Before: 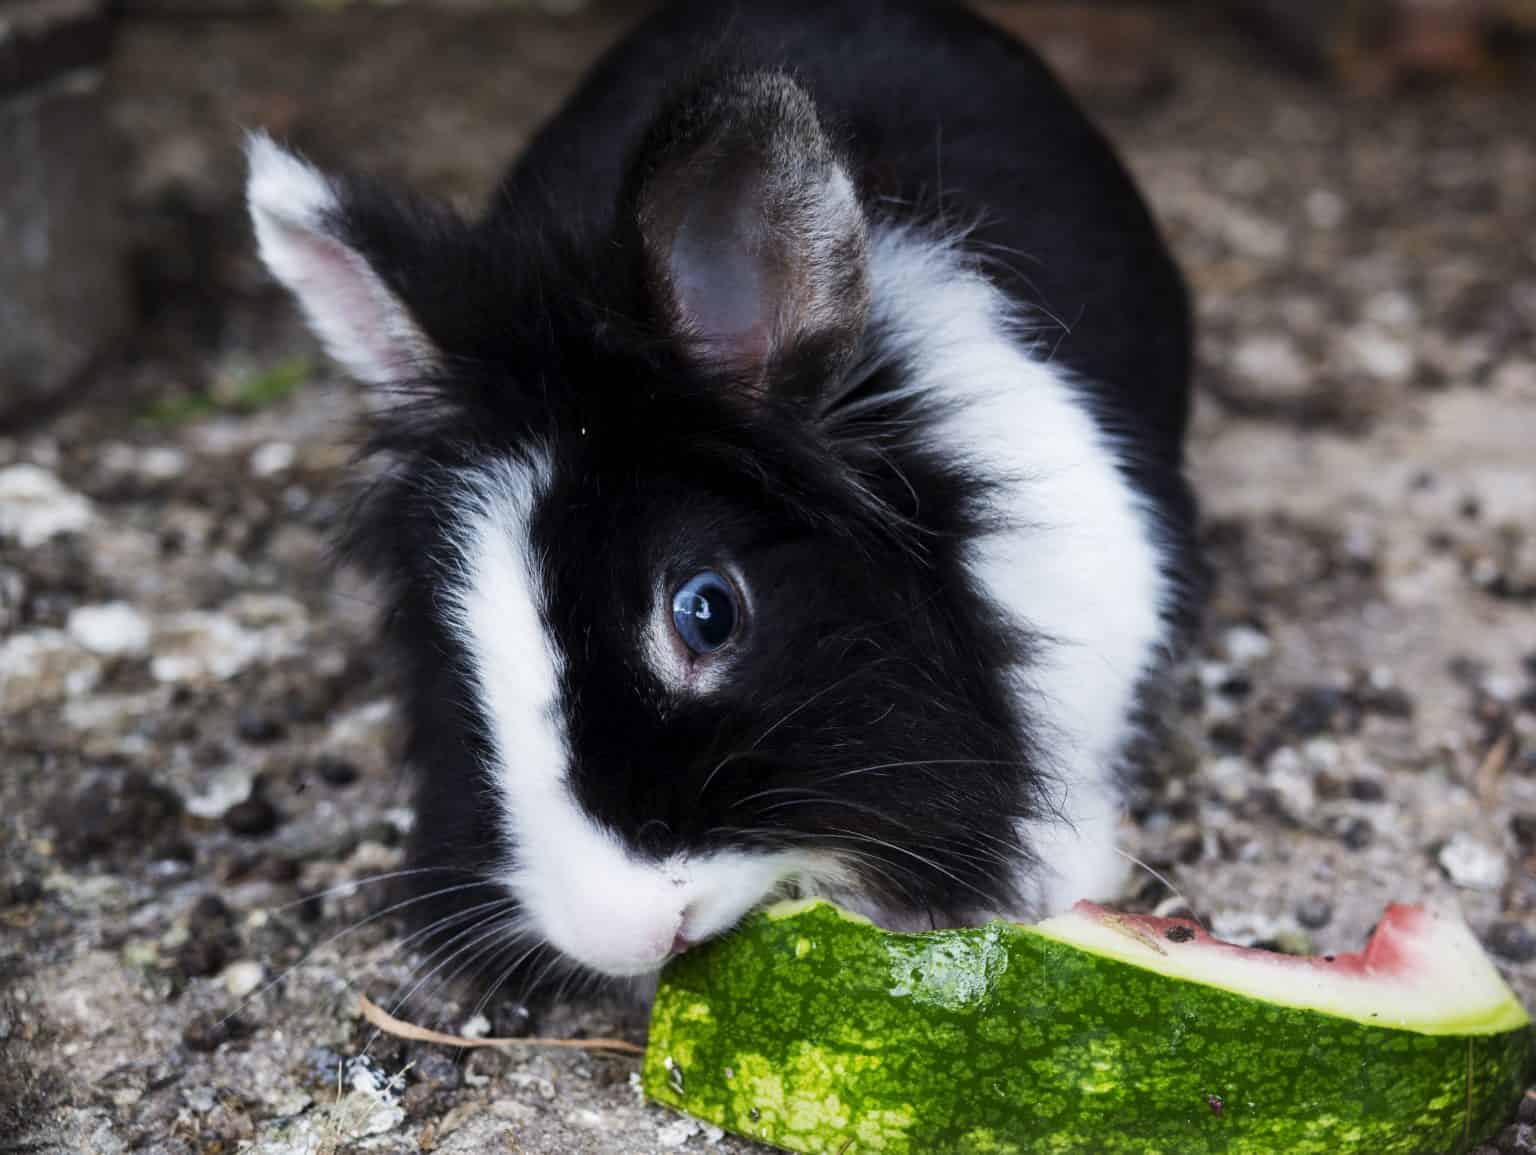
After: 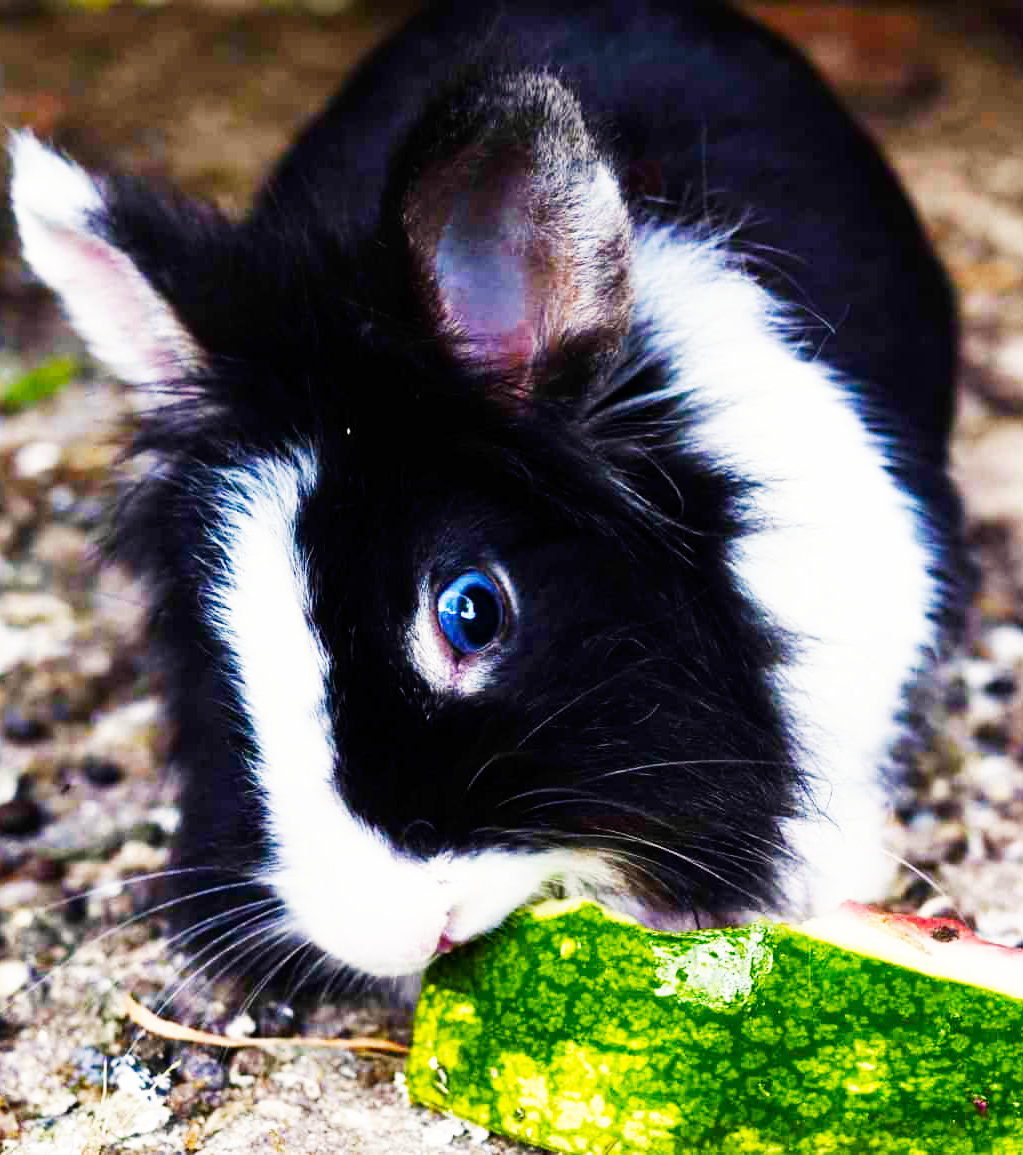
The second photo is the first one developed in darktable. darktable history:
base curve: curves: ch0 [(0, 0) (0.007, 0.004) (0.027, 0.03) (0.046, 0.07) (0.207, 0.54) (0.442, 0.872) (0.673, 0.972) (1, 1)], preserve colors none
color balance rgb: highlights gain › chroma 2.986%, highlights gain › hue 72.95°, linear chroma grading › shadows 20.047%, linear chroma grading › highlights 2.311%, linear chroma grading › mid-tones 10.406%, perceptual saturation grading › global saturation 20%, perceptual saturation grading › highlights -25.584%, perceptual saturation grading › shadows 50.419%, global vibrance 20%
crop and rotate: left 15.339%, right 18.051%
